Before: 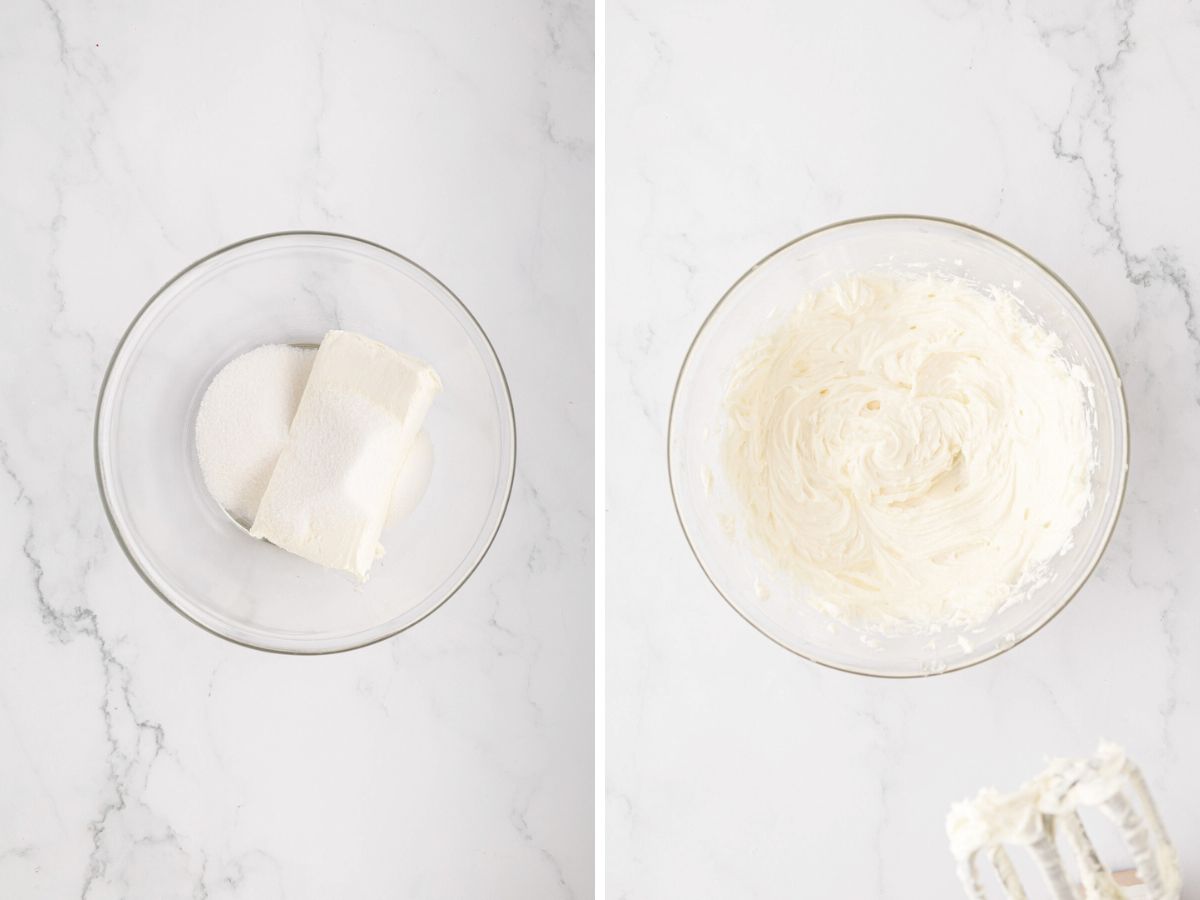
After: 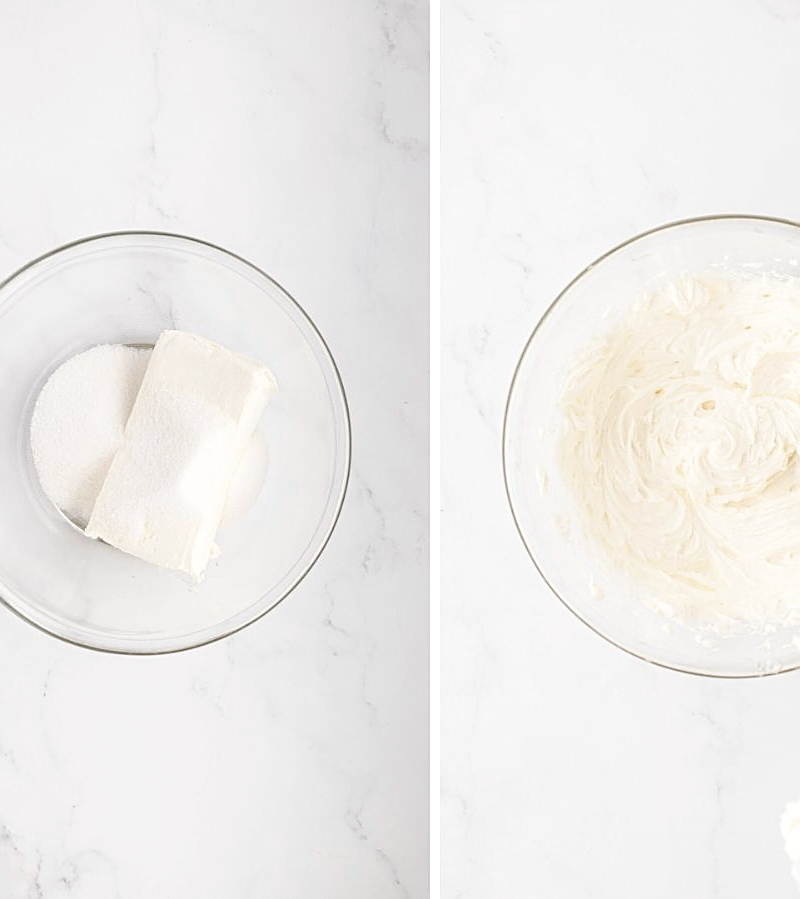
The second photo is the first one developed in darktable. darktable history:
crop and rotate: left 13.769%, right 19.527%
tone curve: curves: ch0 [(0, 0) (0.003, 0.01) (0.011, 0.01) (0.025, 0.011) (0.044, 0.019) (0.069, 0.032) (0.1, 0.054) (0.136, 0.088) (0.177, 0.138) (0.224, 0.214) (0.277, 0.297) (0.335, 0.391) (0.399, 0.469) (0.468, 0.551) (0.543, 0.622) (0.623, 0.699) (0.709, 0.775) (0.801, 0.85) (0.898, 0.929) (1, 1)], preserve colors none
local contrast: highlights 23%, shadows 74%, midtone range 0.745
sharpen: on, module defaults
